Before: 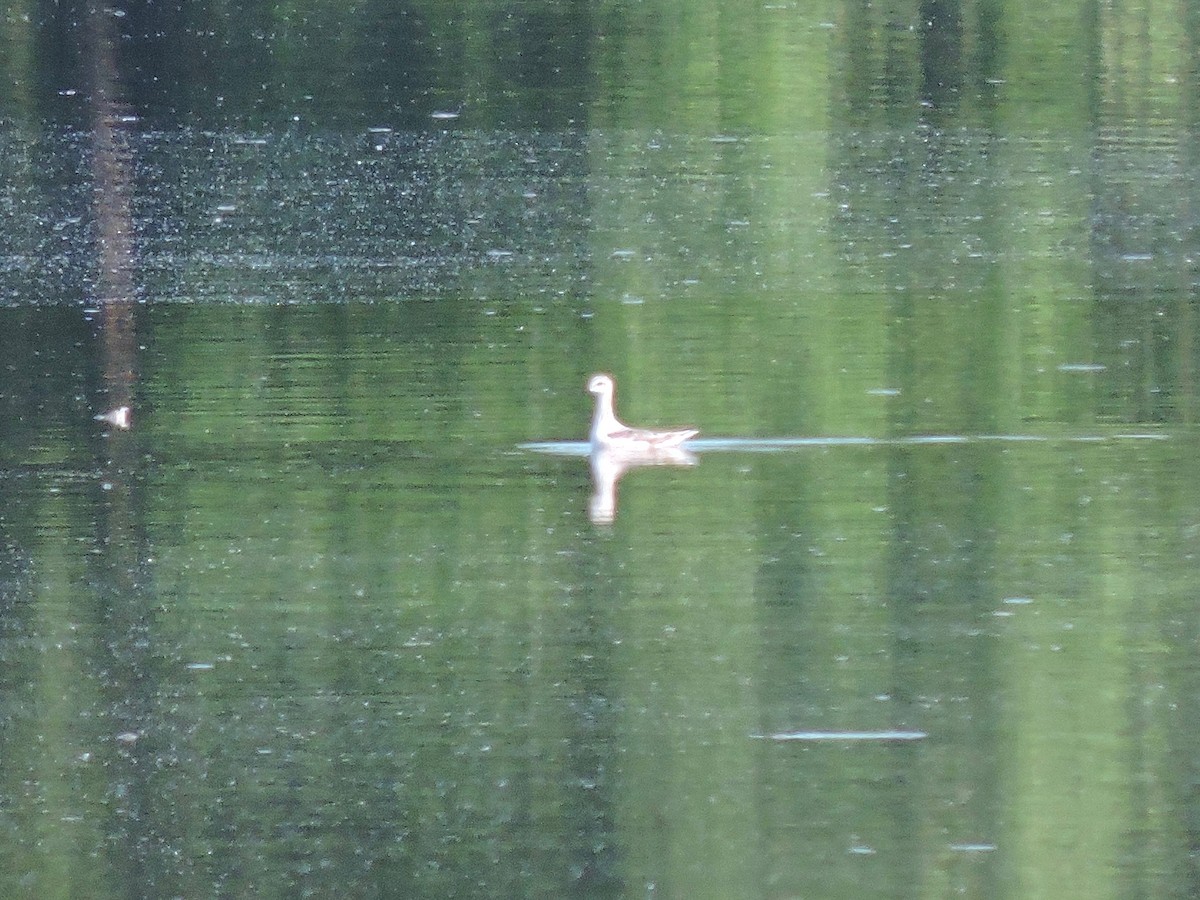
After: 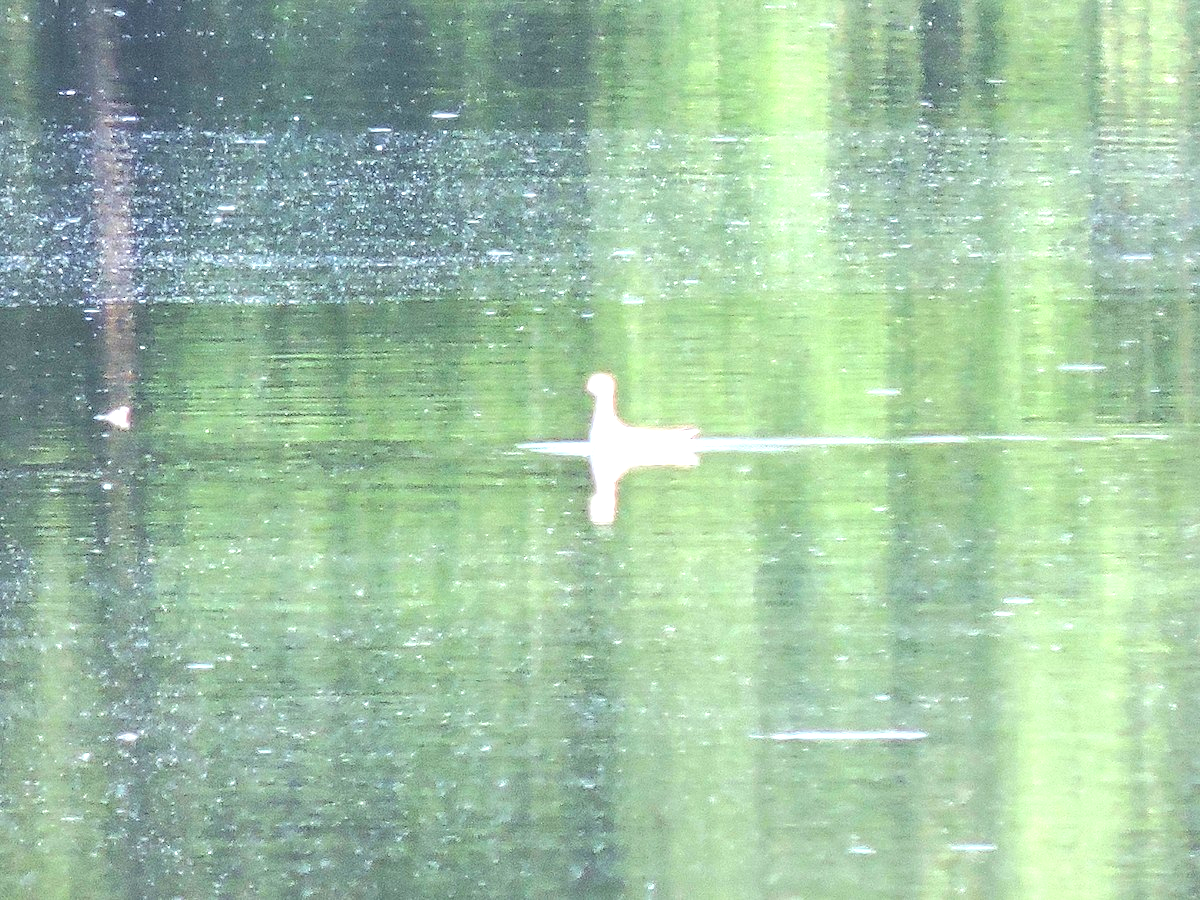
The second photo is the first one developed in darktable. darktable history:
exposure: black level correction 0, exposure 1.386 EV, compensate exposure bias true, compensate highlight preservation false
